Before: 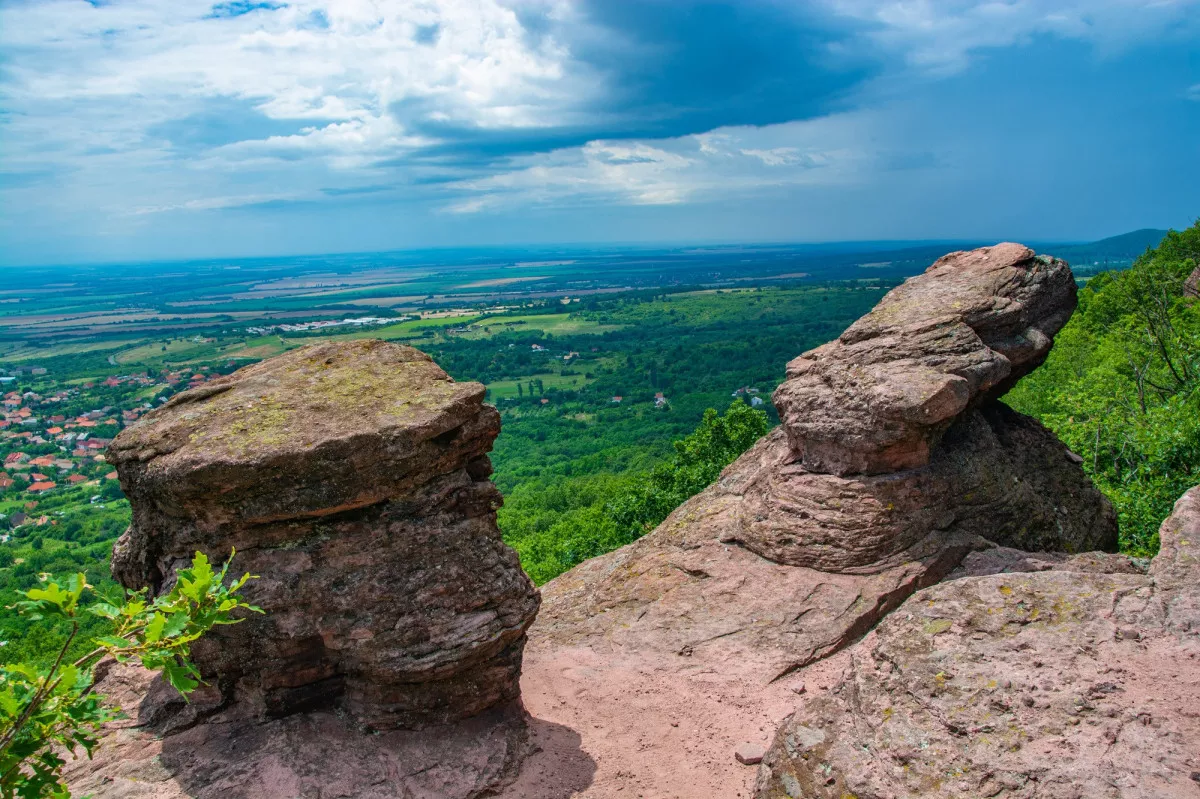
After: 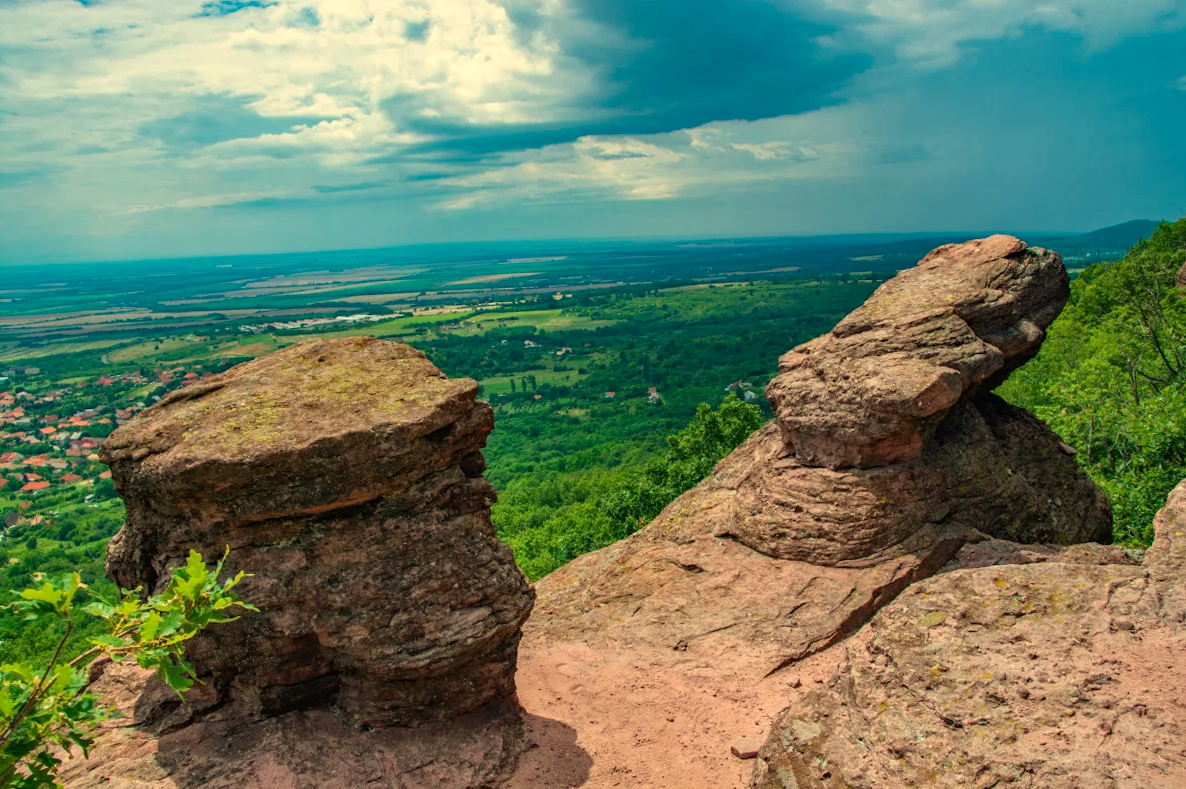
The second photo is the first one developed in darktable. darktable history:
haze removal: compatibility mode true, adaptive false
rotate and perspective: rotation -0.45°, automatic cropping original format, crop left 0.008, crop right 0.992, crop top 0.012, crop bottom 0.988
white balance: red 1.08, blue 0.791
